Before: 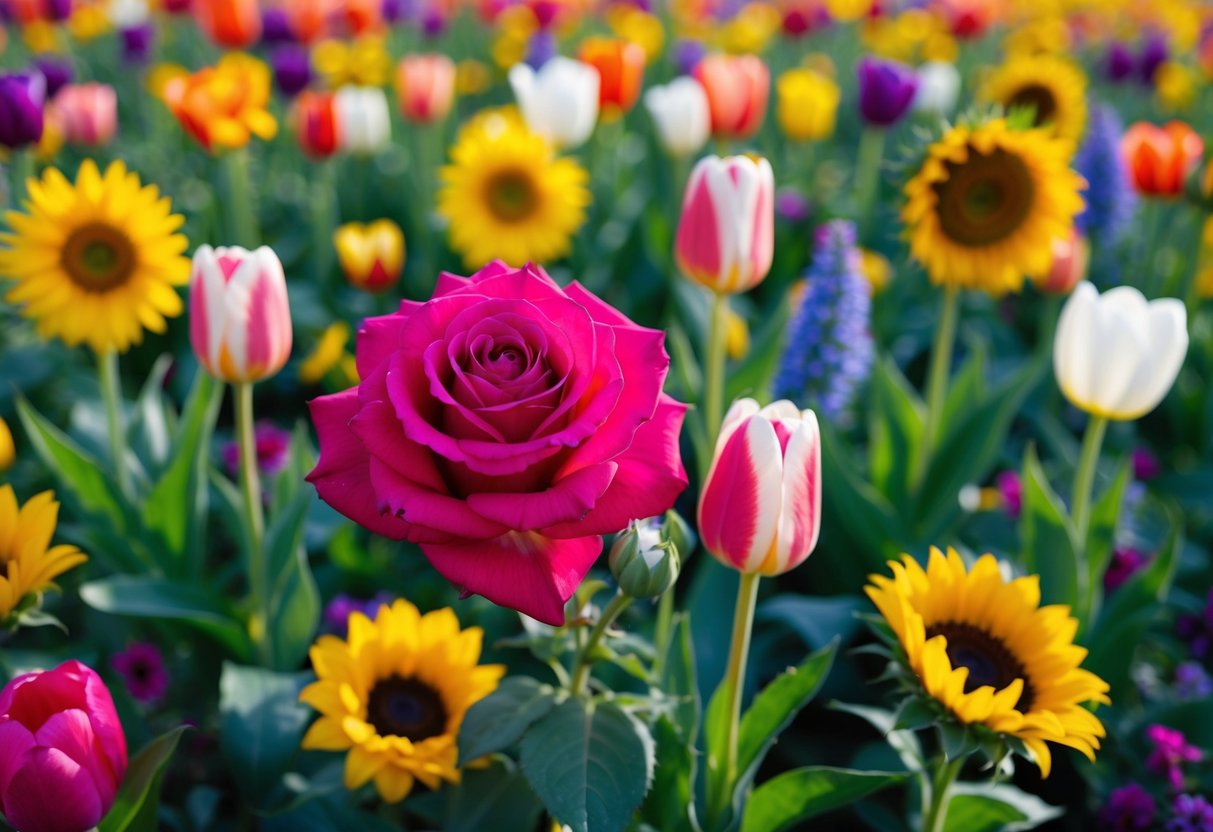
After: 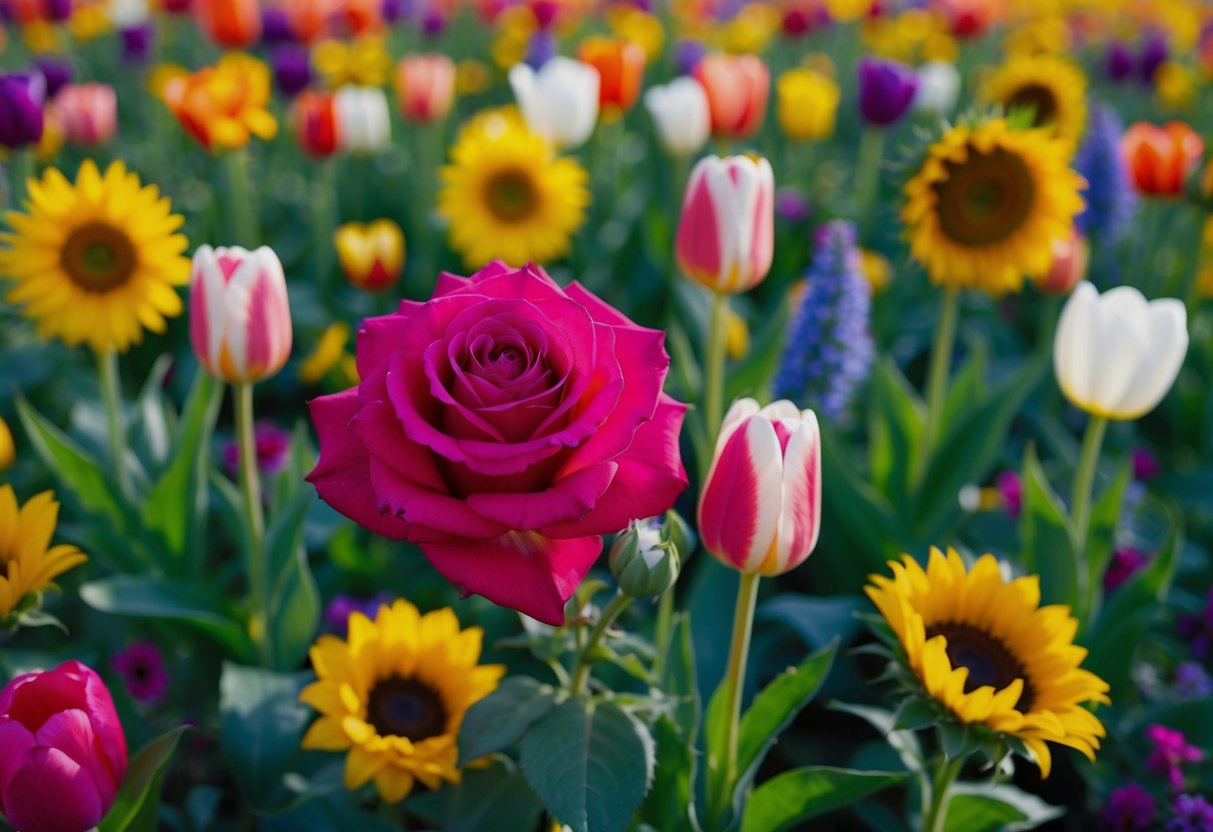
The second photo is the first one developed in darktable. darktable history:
tone equalizer: -8 EV 0.248 EV, -7 EV 0.382 EV, -6 EV 0.453 EV, -5 EV 0.241 EV, -3 EV -0.245 EV, -2 EV -0.441 EV, -1 EV -0.407 EV, +0 EV -0.261 EV
